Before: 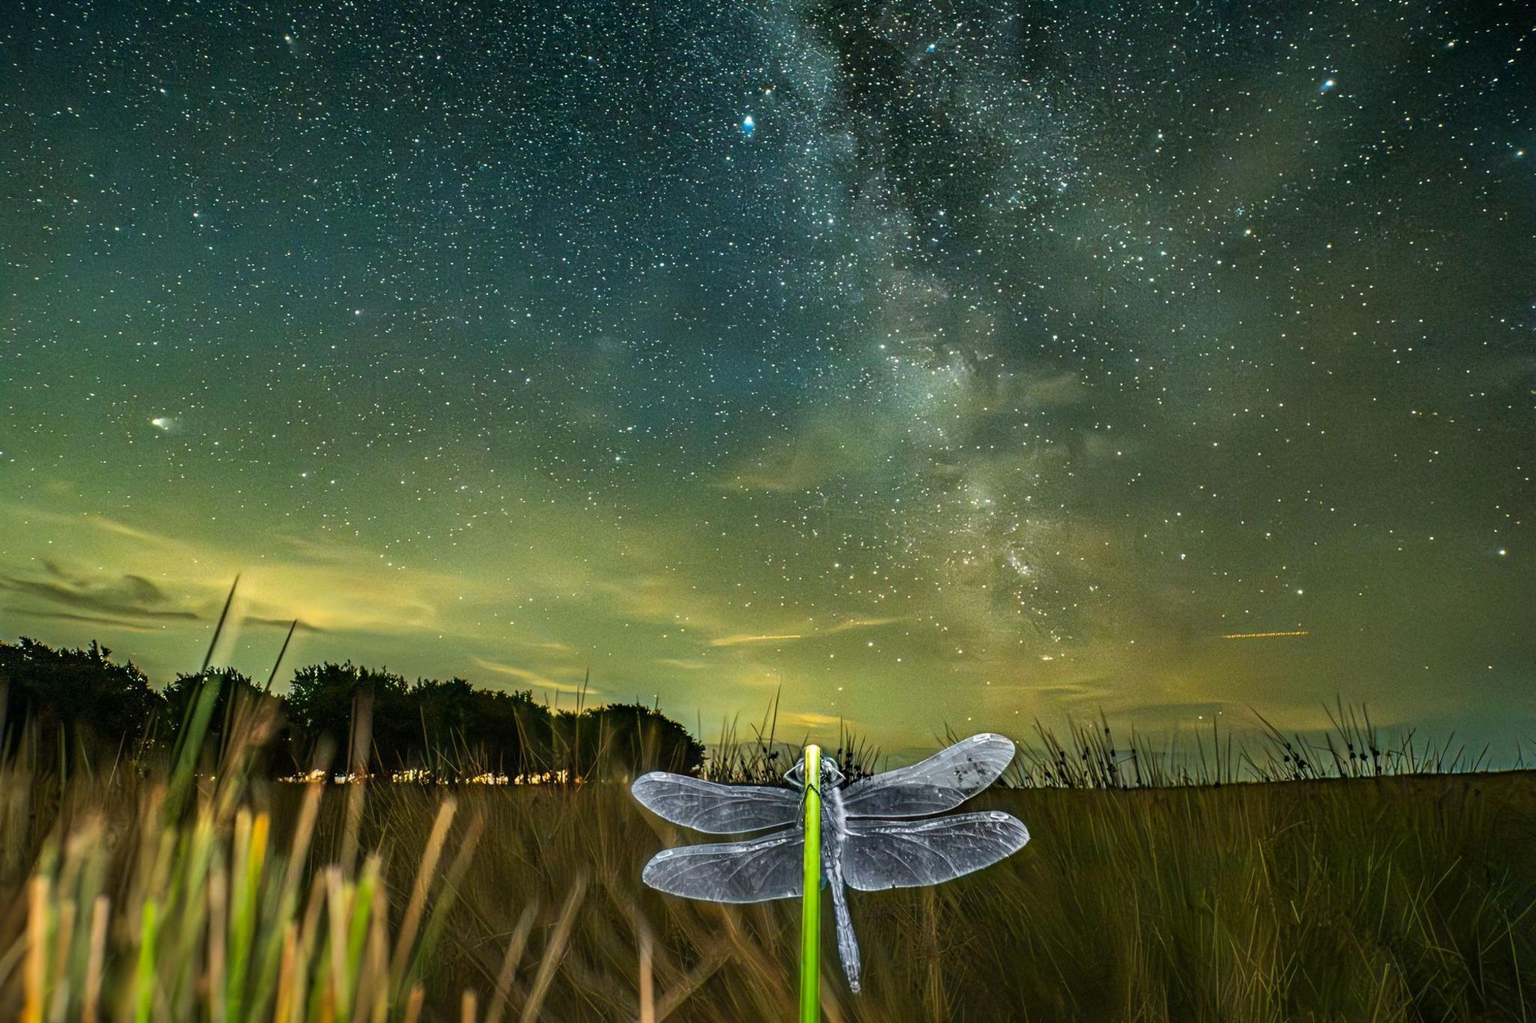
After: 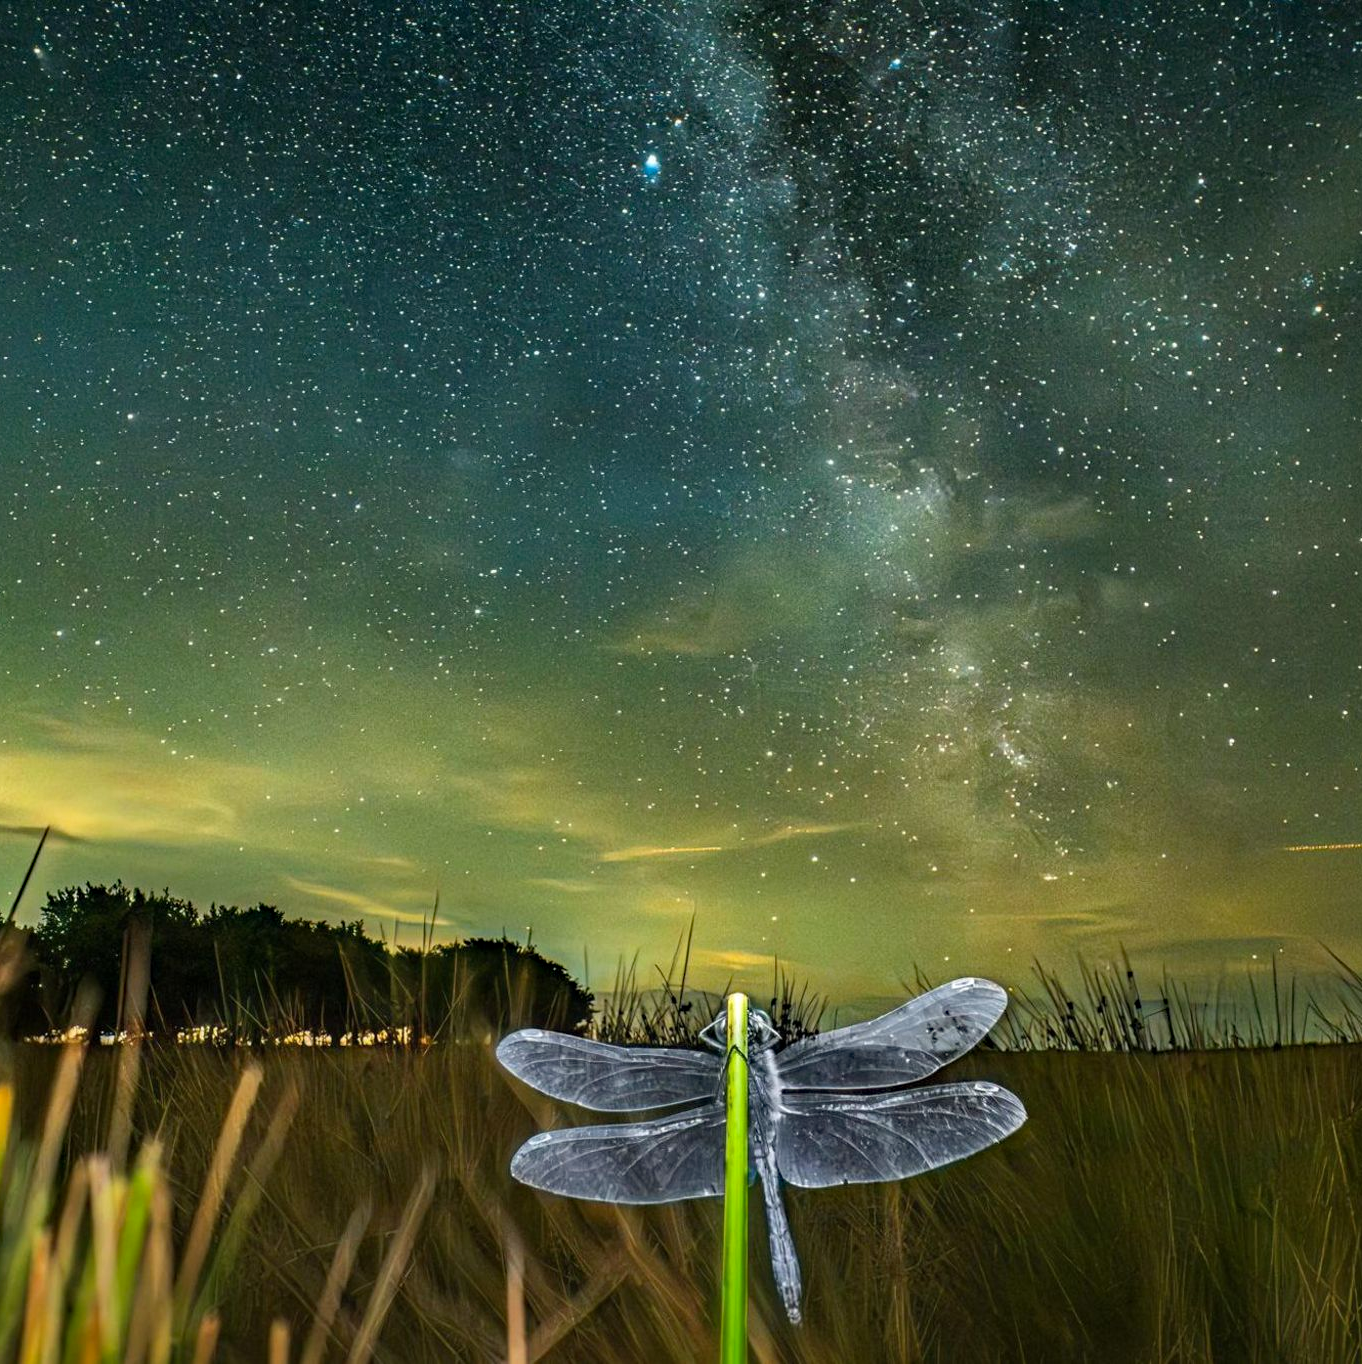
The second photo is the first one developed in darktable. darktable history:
crop: left 16.899%, right 16.556%
haze removal: compatibility mode true, adaptive false
